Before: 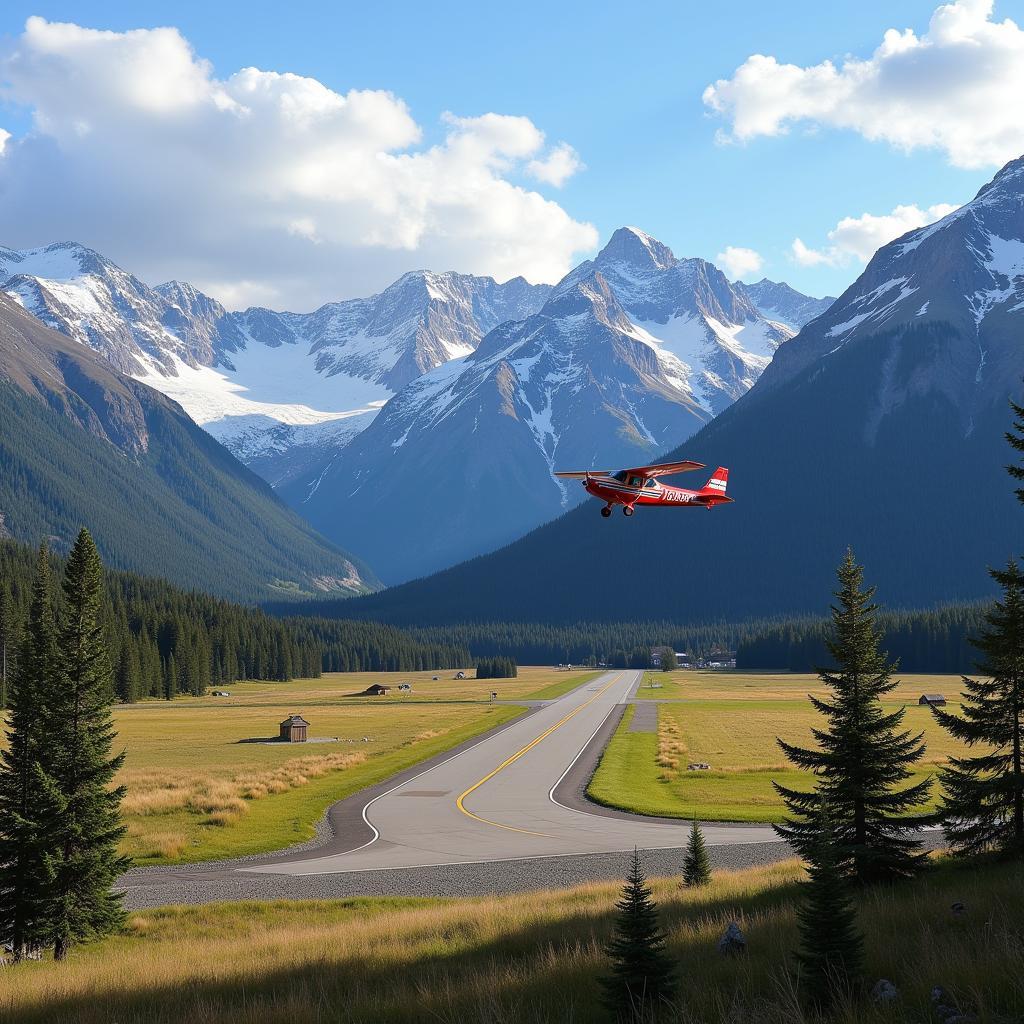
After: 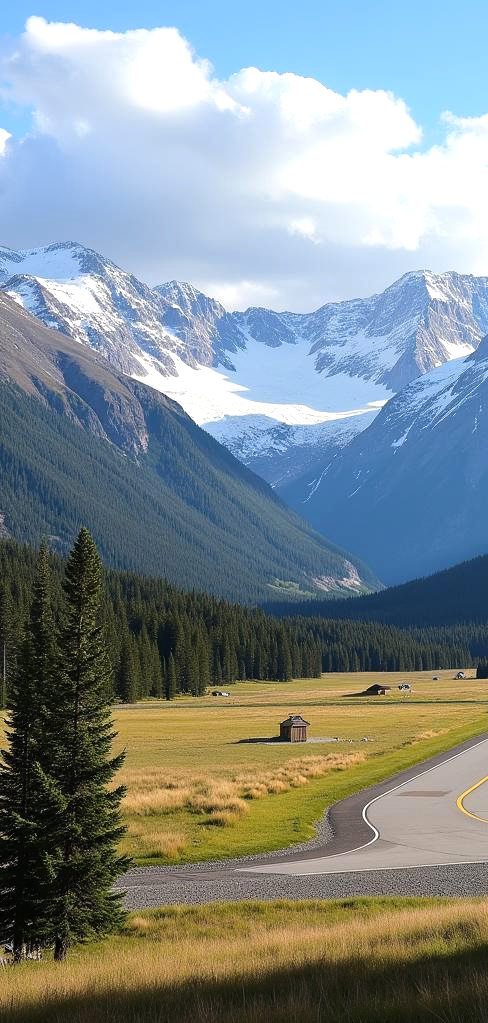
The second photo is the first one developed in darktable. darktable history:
tone equalizer: -8 EV -0.383 EV, -7 EV -0.377 EV, -6 EV -0.365 EV, -5 EV -0.214 EV, -3 EV 0.238 EV, -2 EV 0.323 EV, -1 EV 0.366 EV, +0 EV 0.422 EV, edges refinement/feathering 500, mask exposure compensation -1.57 EV, preserve details no
crop and rotate: left 0.052%, top 0%, right 52.29%
